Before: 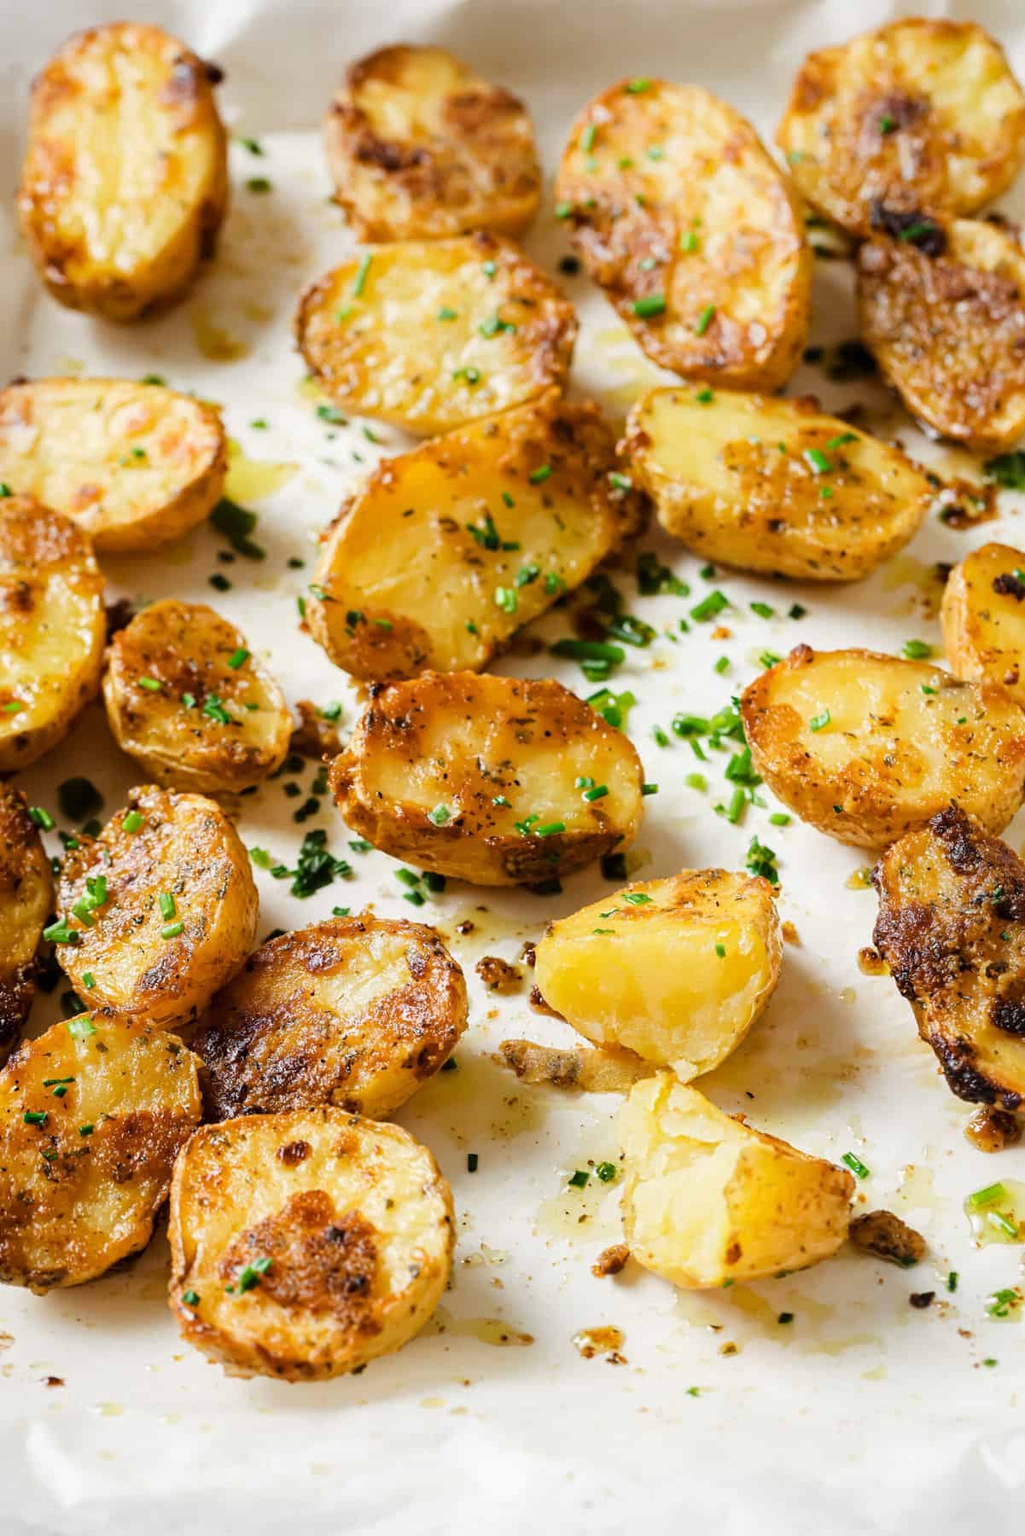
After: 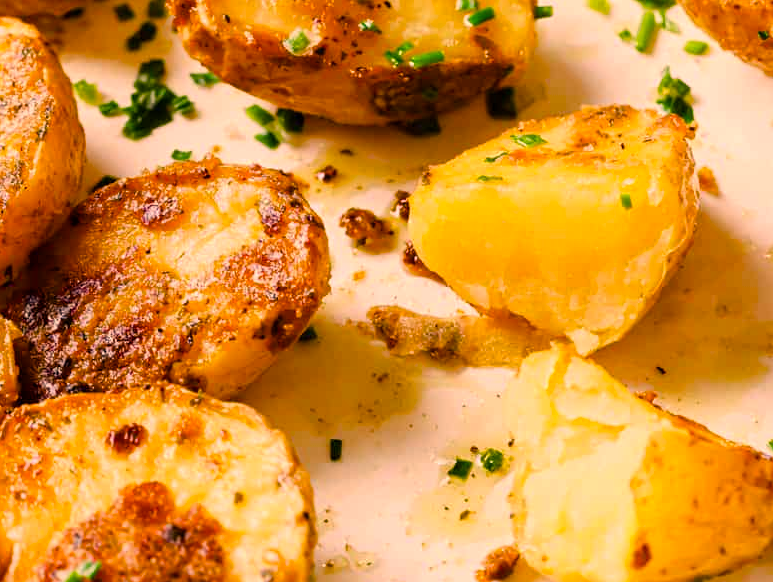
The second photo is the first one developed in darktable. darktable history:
crop: left 18.192%, top 50.759%, right 17.381%, bottom 16.897%
color balance rgb: global offset › hue 169.59°, linear chroma grading › global chroma 14.678%, perceptual saturation grading › global saturation 0.193%, perceptual saturation grading › highlights -16.661%, perceptual saturation grading › mid-tones 32.438%, perceptual saturation grading › shadows 50.488%
color correction: highlights a* 21.61, highlights b* 22.48
